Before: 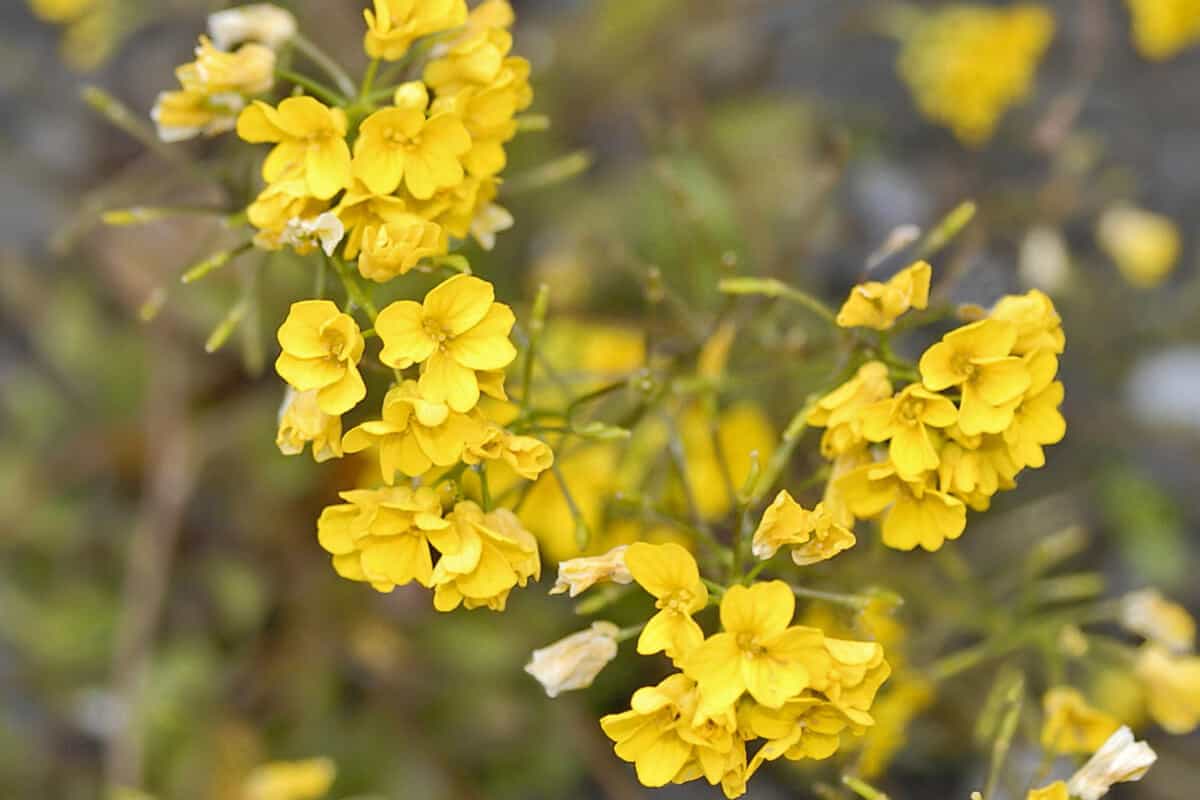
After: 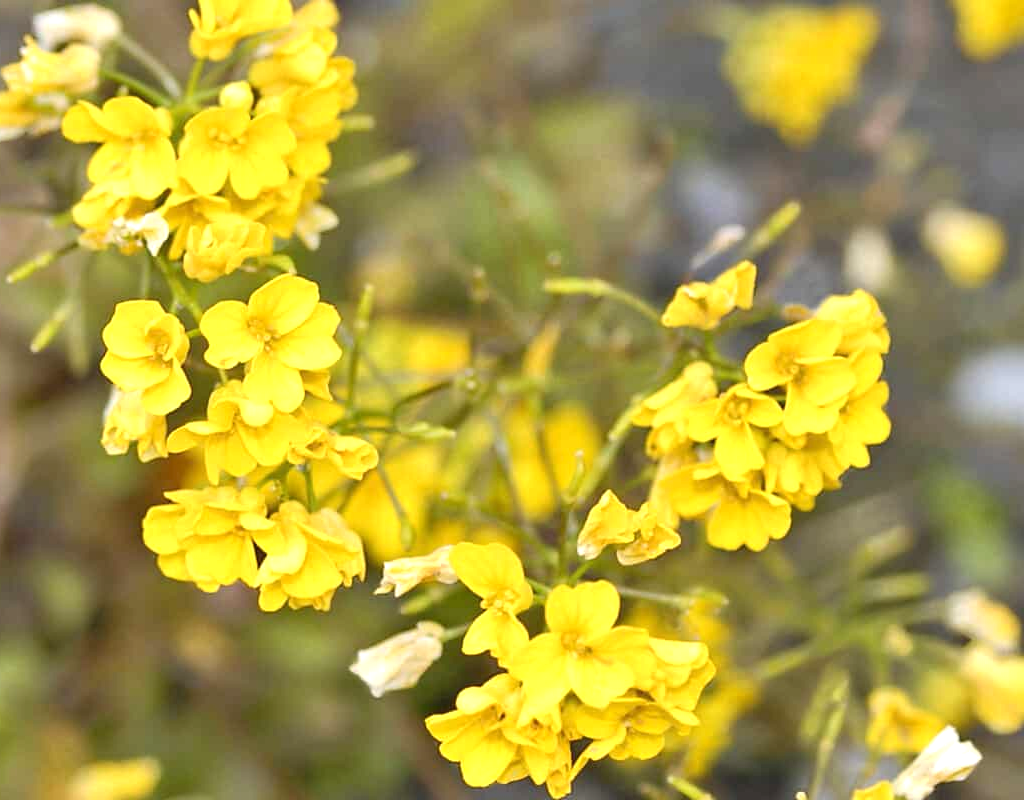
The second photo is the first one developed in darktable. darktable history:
exposure: exposure 0.493 EV, compensate highlight preservation false
crop and rotate: left 14.584%
